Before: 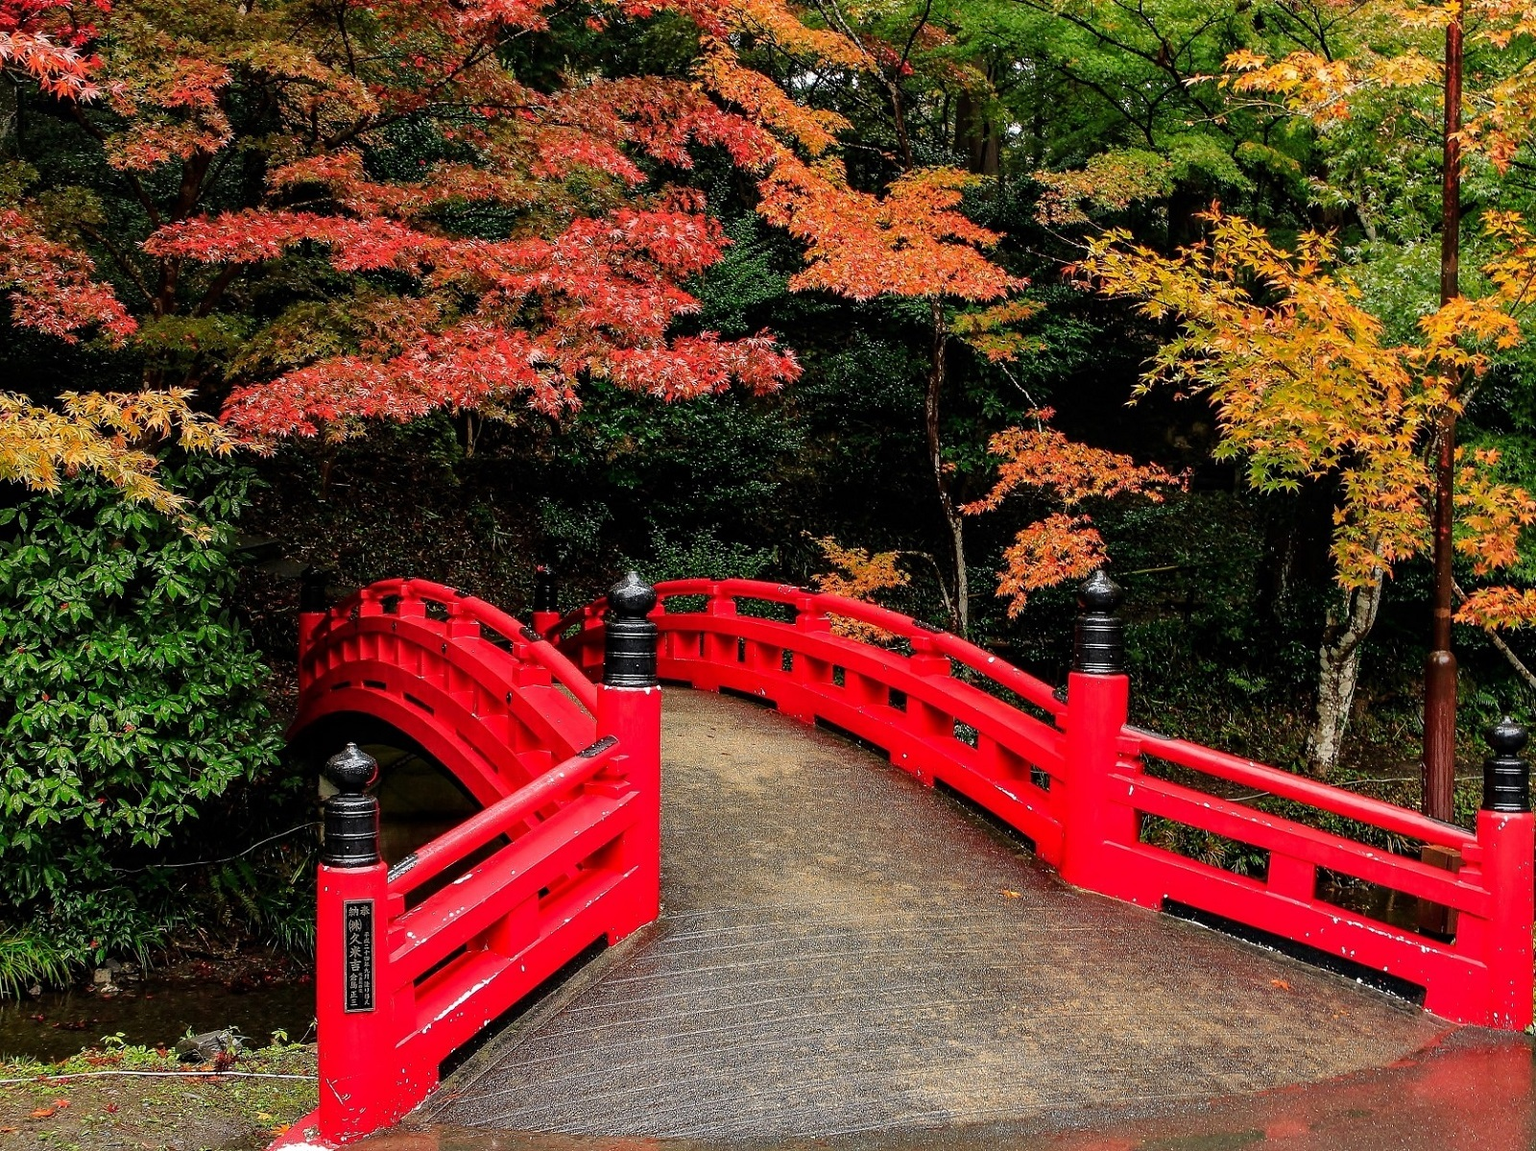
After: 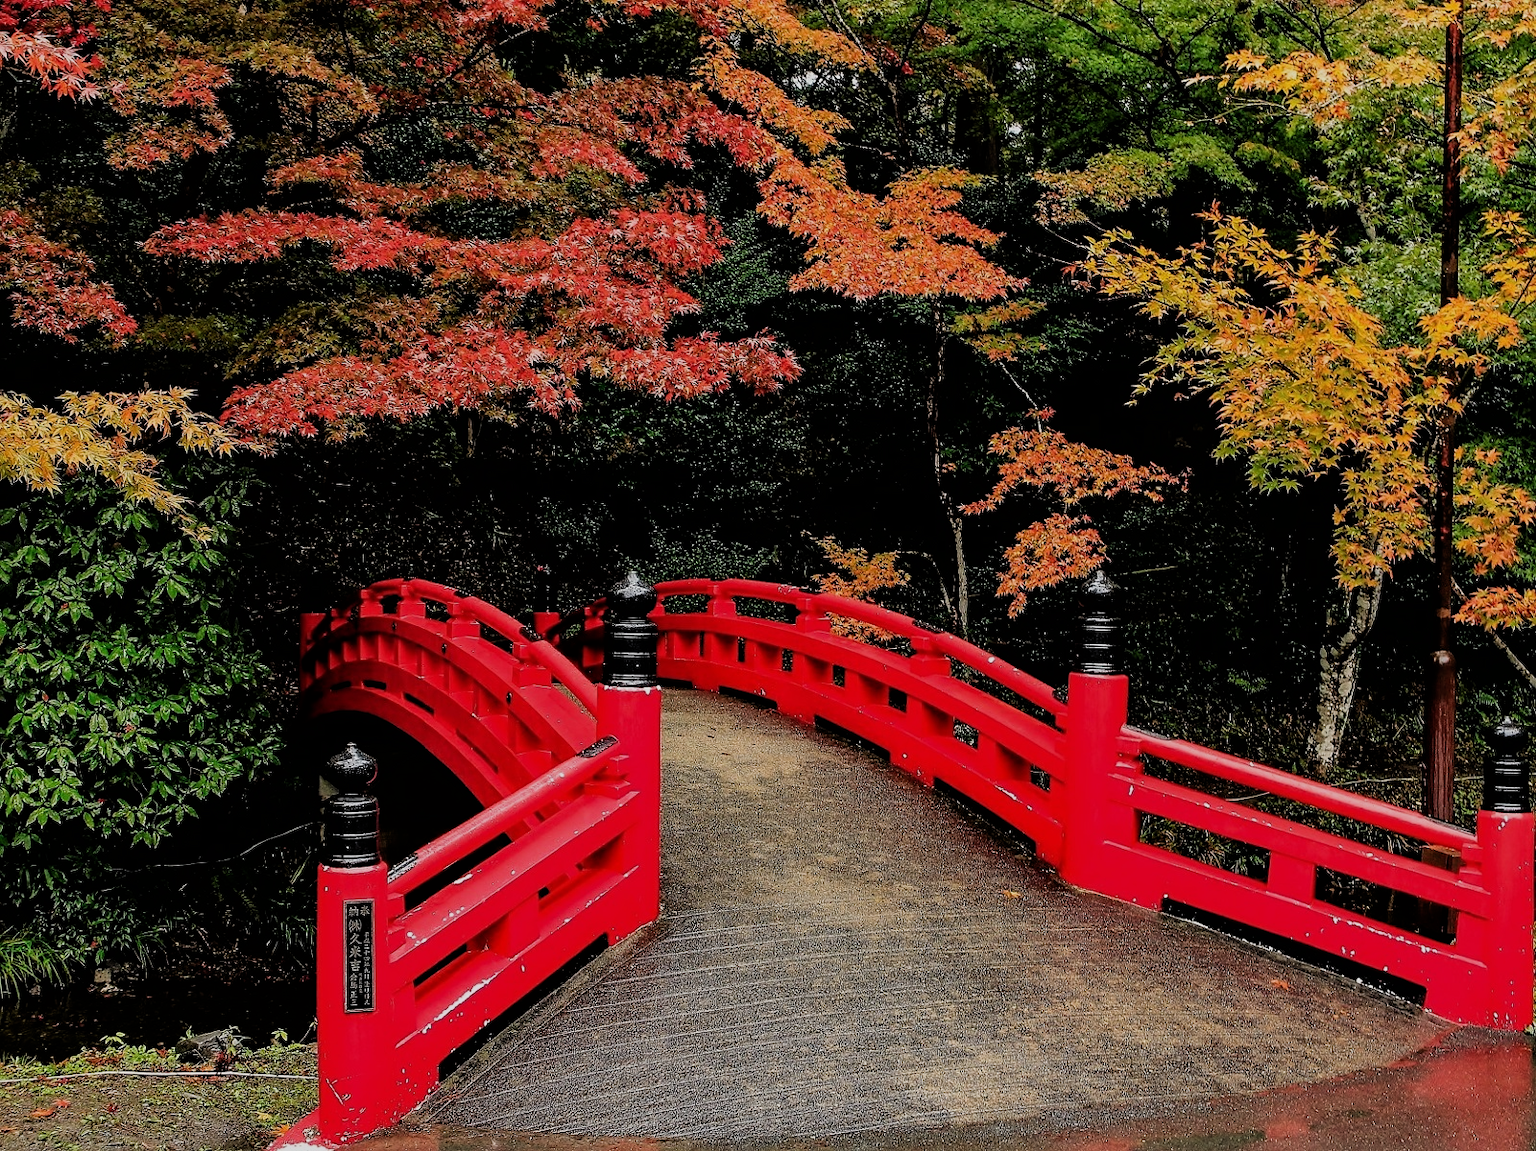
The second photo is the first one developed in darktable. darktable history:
filmic rgb: black relative exposure -5 EV, hardness 2.88, contrast 1.2, highlights saturation mix -30%
exposure: exposure -0.293 EV, compensate highlight preservation false
sharpen: amount 0.2
